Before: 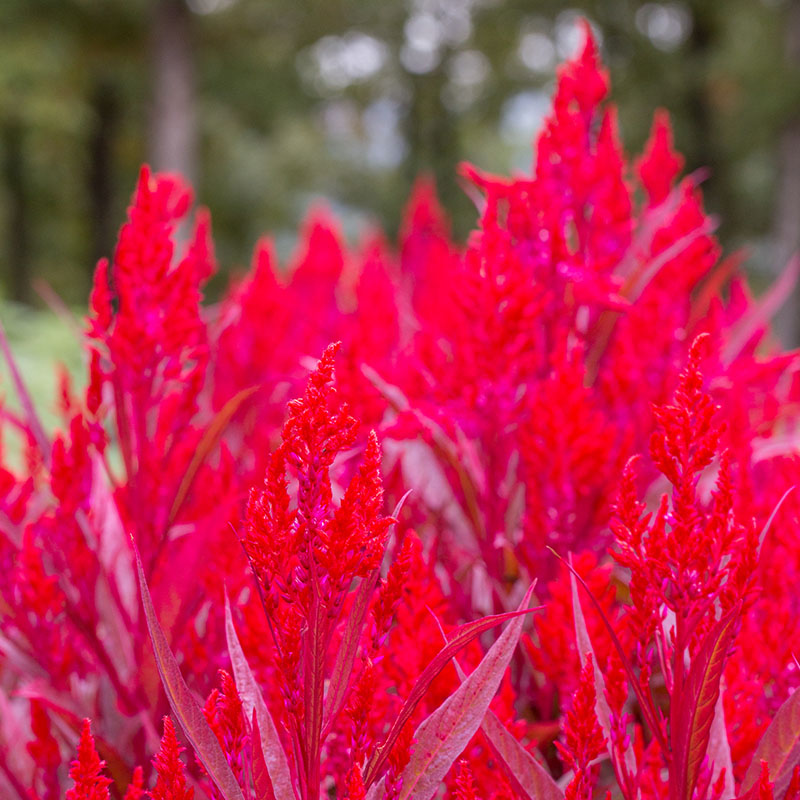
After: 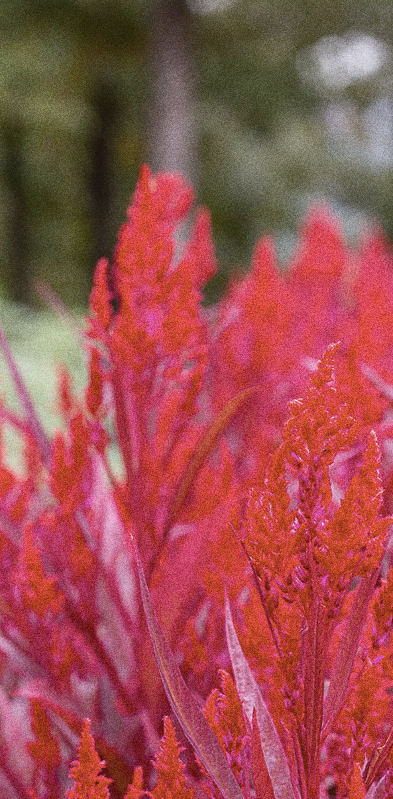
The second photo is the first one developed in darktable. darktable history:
crop and rotate: left 0%, top 0%, right 50.845%
color balance rgb: perceptual saturation grading › global saturation 20%, perceptual saturation grading › highlights -25%, perceptual saturation grading › shadows 25%
contrast brightness saturation: contrast 0.1, saturation -0.36
grain: coarseness 0.09 ISO, strength 40%
